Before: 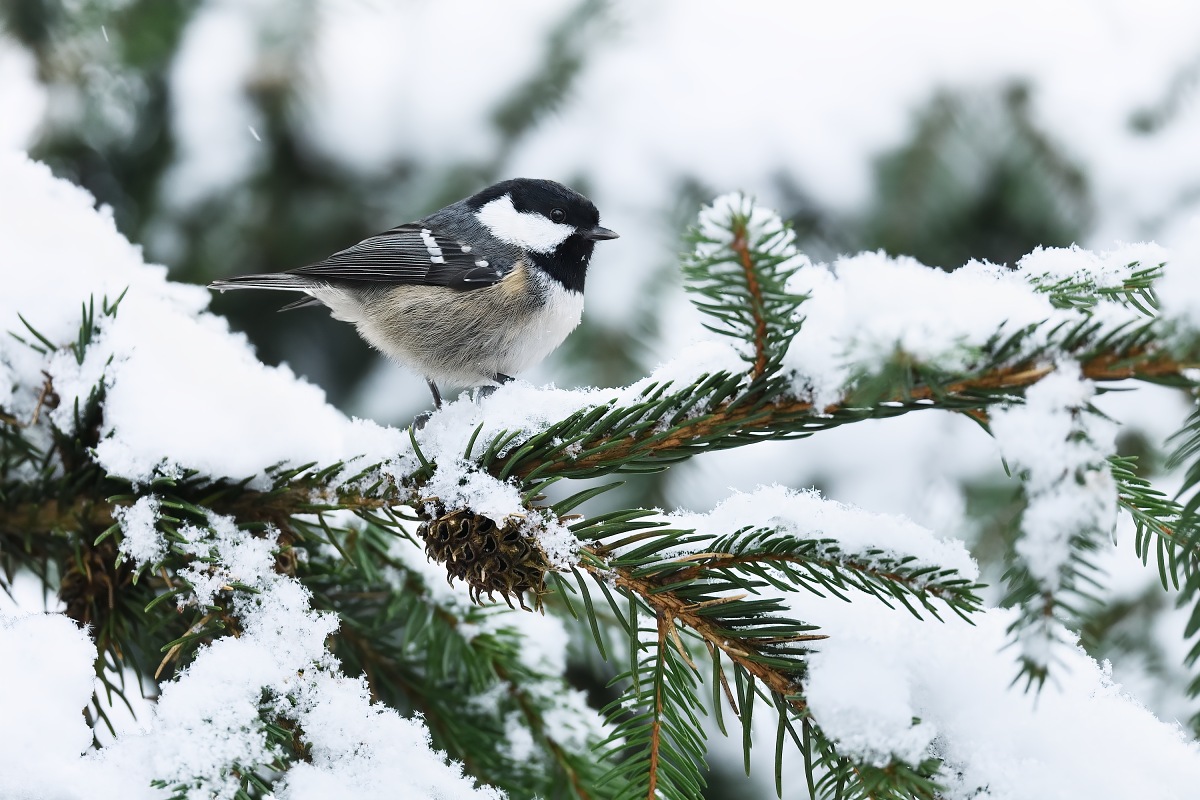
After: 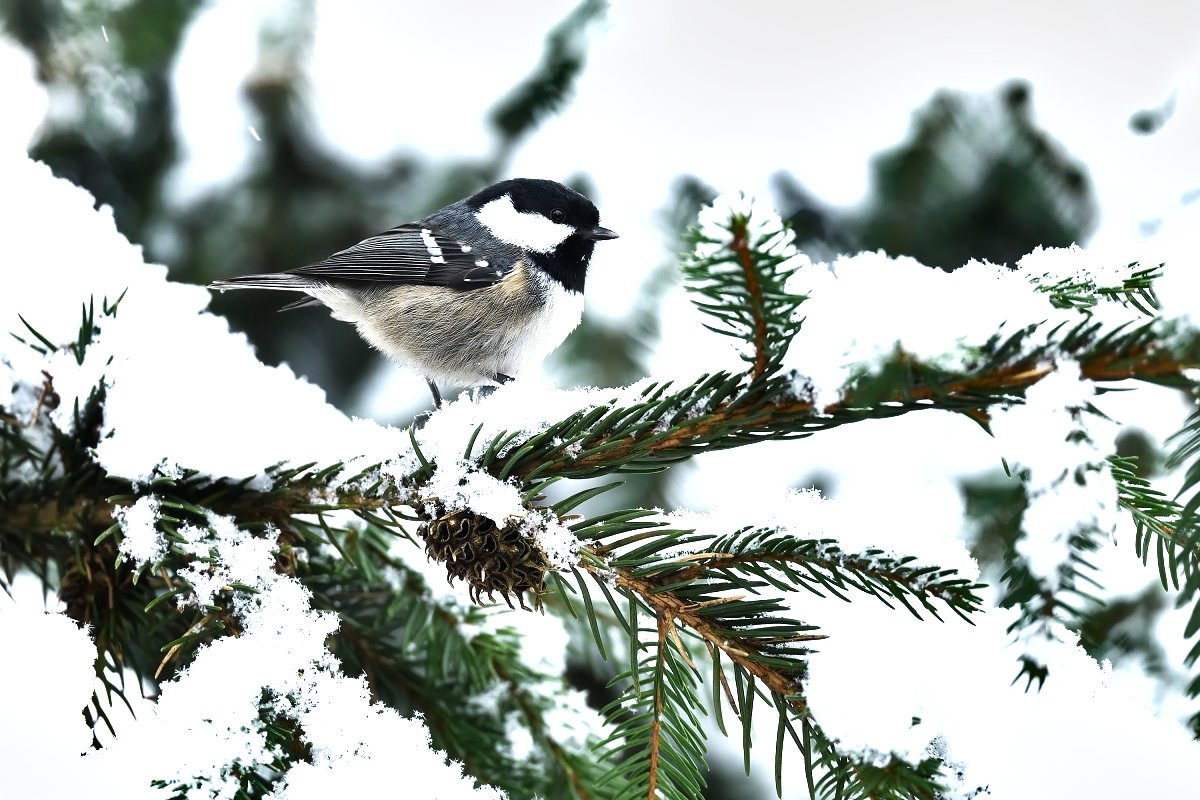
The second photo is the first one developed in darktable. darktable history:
tone equalizer: -8 EV -0.739 EV, -7 EV -0.697 EV, -6 EV -0.625 EV, -5 EV -0.409 EV, -3 EV 0.402 EV, -2 EV 0.6 EV, -1 EV 0.695 EV, +0 EV 0.764 EV
shadows and highlights: low approximation 0.01, soften with gaussian
